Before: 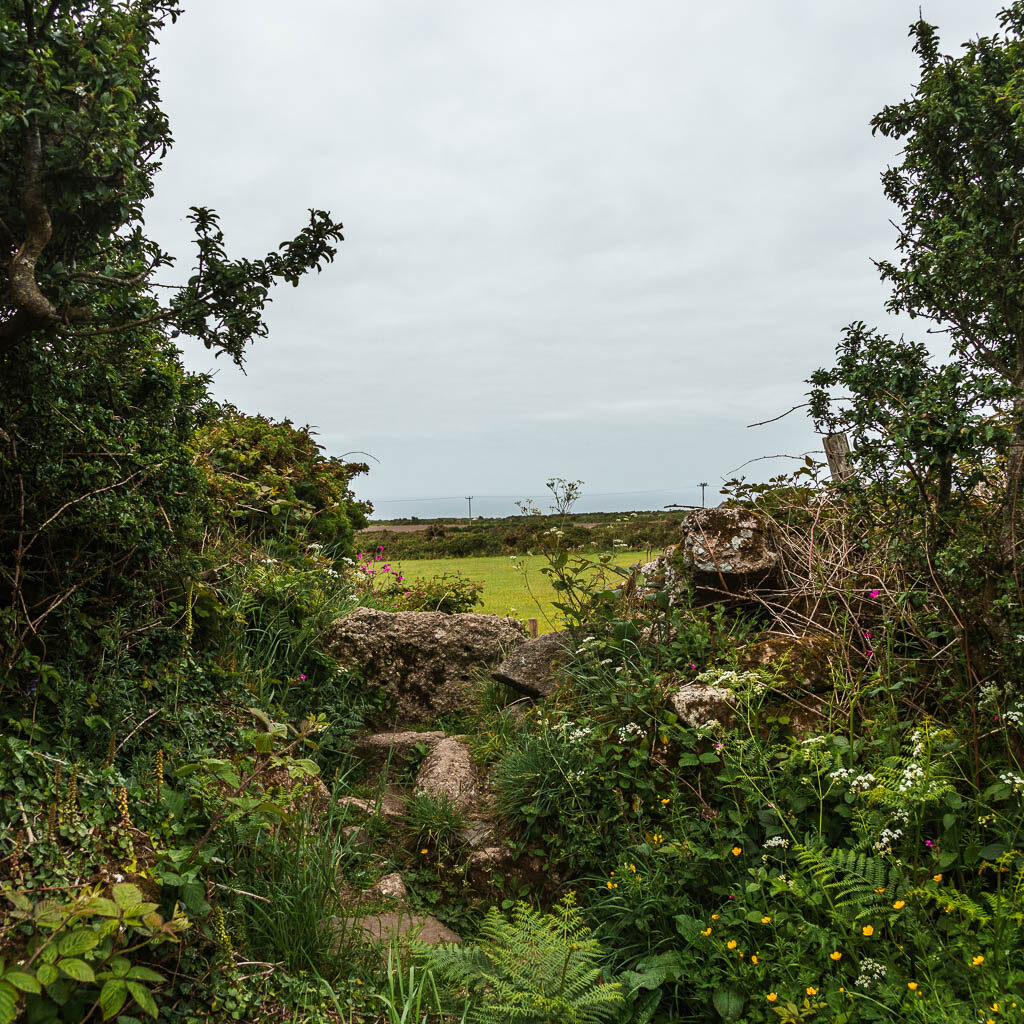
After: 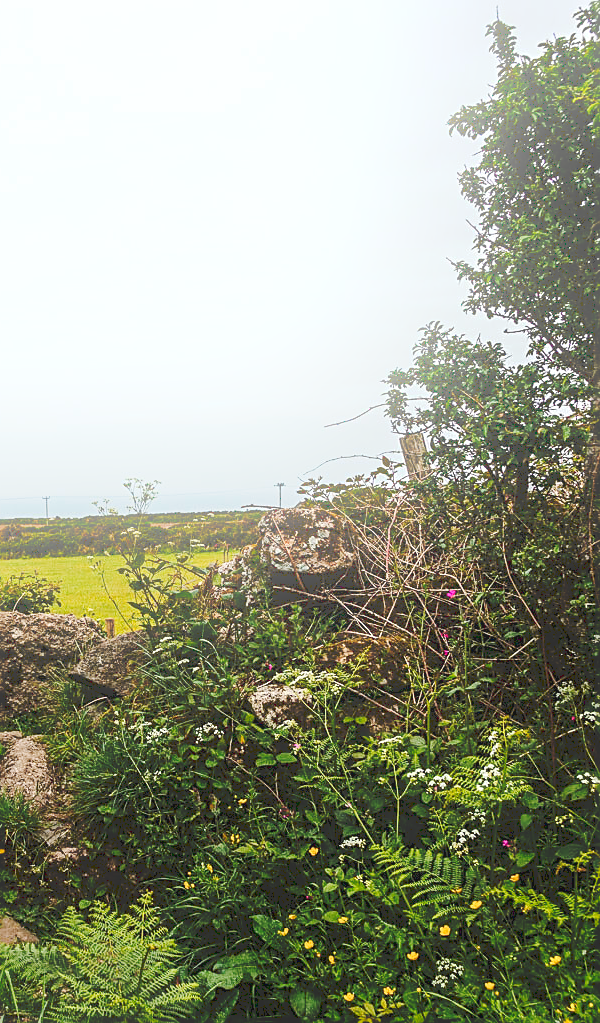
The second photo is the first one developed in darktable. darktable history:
crop: left 41.402%
tone curve: curves: ch0 [(0, 0) (0.003, 0.14) (0.011, 0.141) (0.025, 0.141) (0.044, 0.142) (0.069, 0.146) (0.1, 0.151) (0.136, 0.16) (0.177, 0.182) (0.224, 0.214) (0.277, 0.272) (0.335, 0.35) (0.399, 0.453) (0.468, 0.548) (0.543, 0.634) (0.623, 0.715) (0.709, 0.778) (0.801, 0.848) (0.898, 0.902) (1, 1)], preserve colors none
sharpen: on, module defaults
bloom: on, module defaults
shadows and highlights: shadows 25, highlights -48, soften with gaussian
